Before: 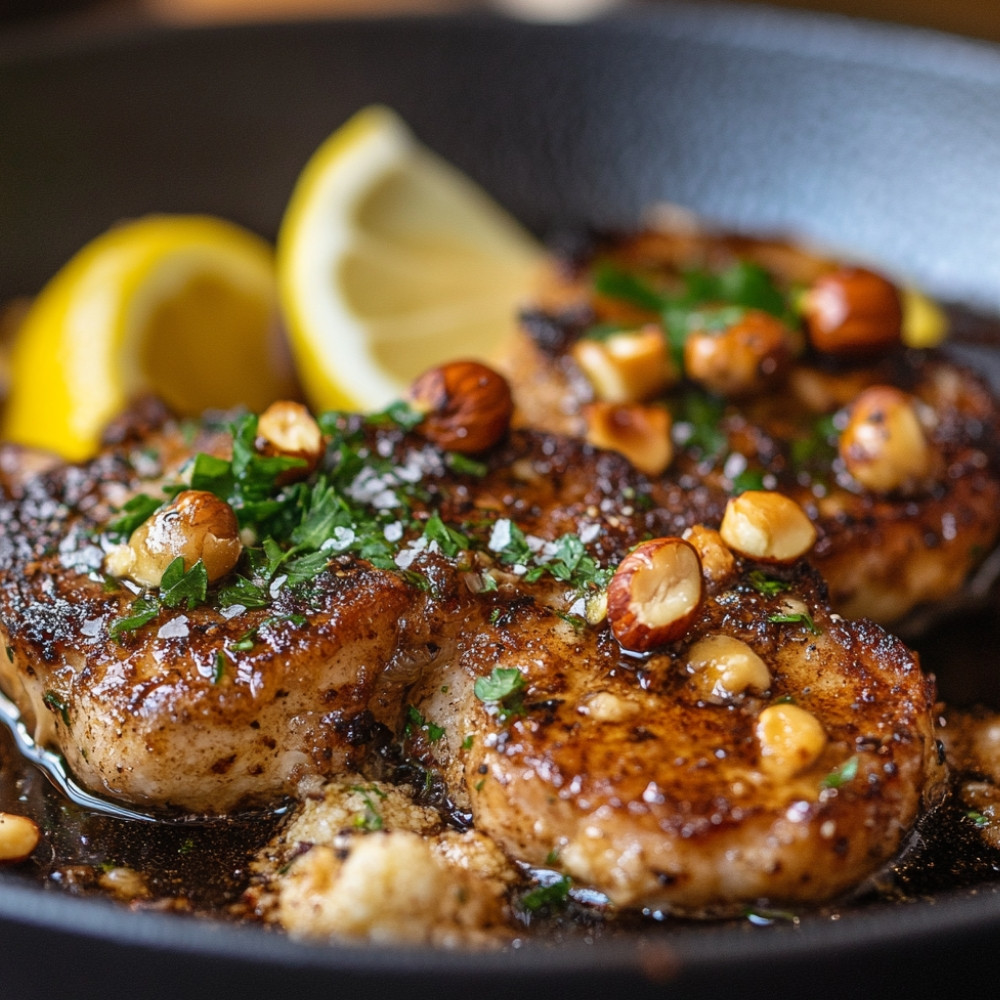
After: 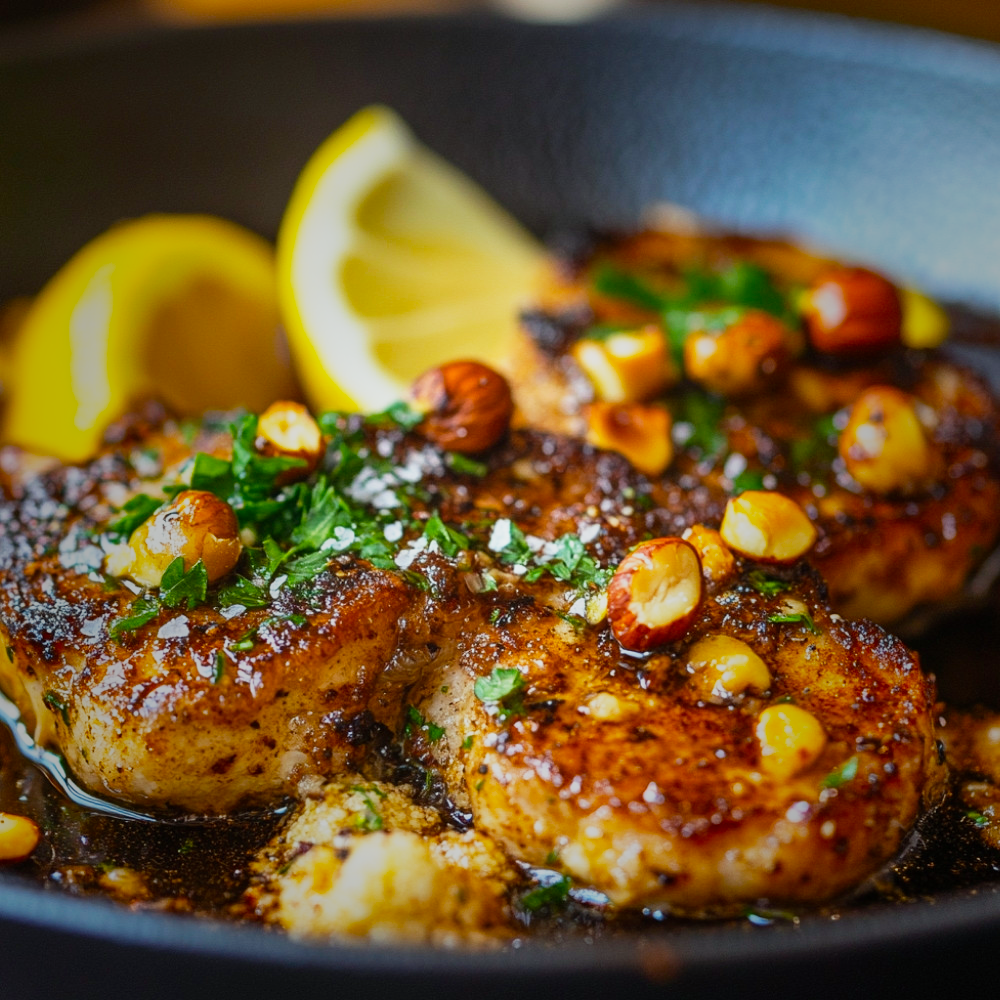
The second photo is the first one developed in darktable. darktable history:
color calibration: output colorfulness [0, 0.315, 0, 0], illuminant Planckian (black body), x 0.352, y 0.353, temperature 4795.09 K
vignetting: fall-off start 16.09%, fall-off radius 98.88%, saturation 0.377, center (-0.033, -0.049), width/height ratio 0.715
base curve: curves: ch0 [(0, 0) (0.088, 0.125) (0.176, 0.251) (0.354, 0.501) (0.613, 0.749) (1, 0.877)], preserve colors none
